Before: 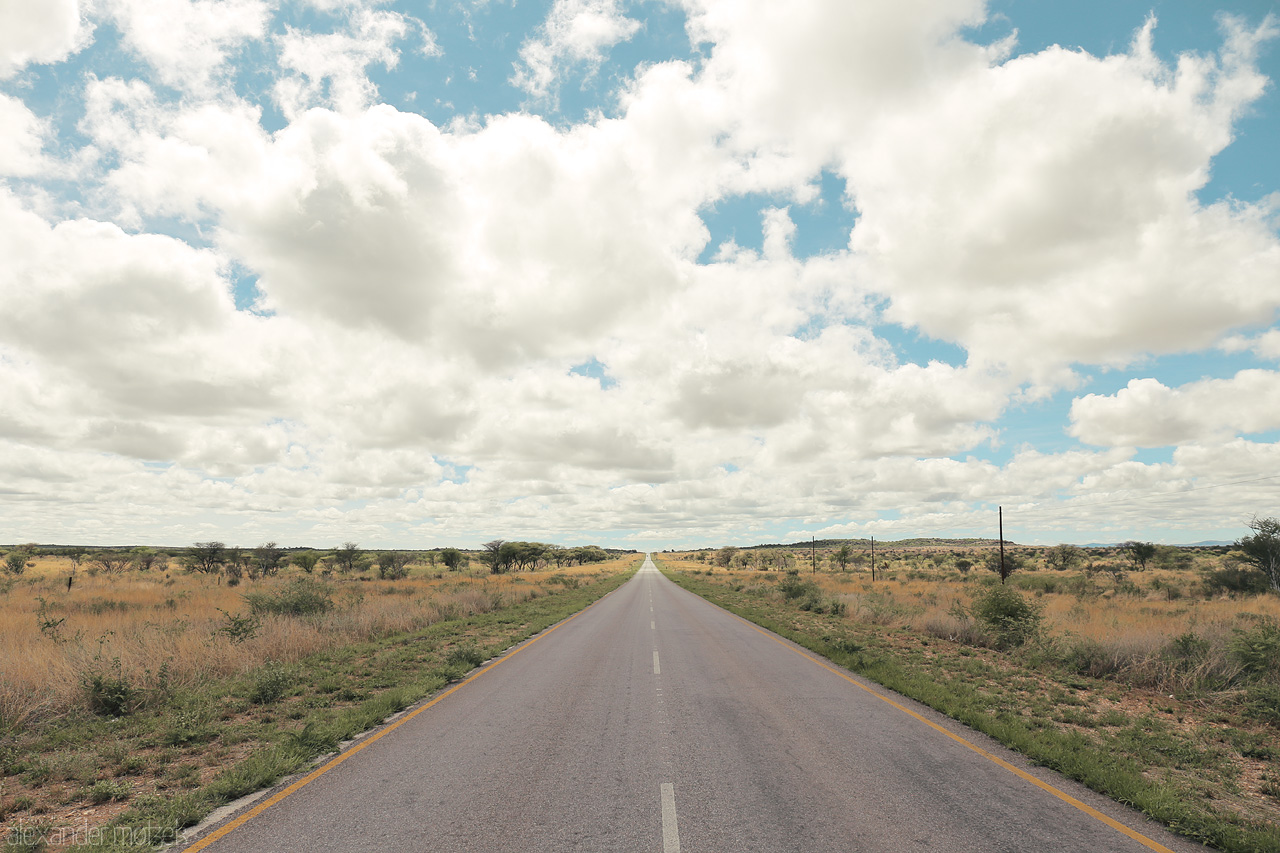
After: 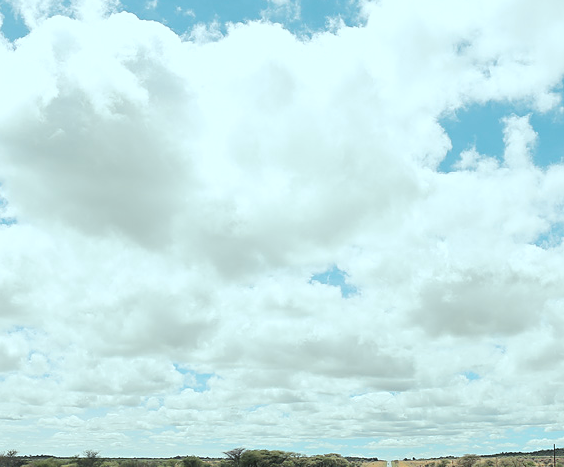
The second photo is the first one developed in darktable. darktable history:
tone equalizer: on, module defaults
color correction: highlights a* -10.04, highlights b* -10.37
sharpen: amount 0.2
crop: left 20.248%, top 10.86%, right 35.675%, bottom 34.321%
